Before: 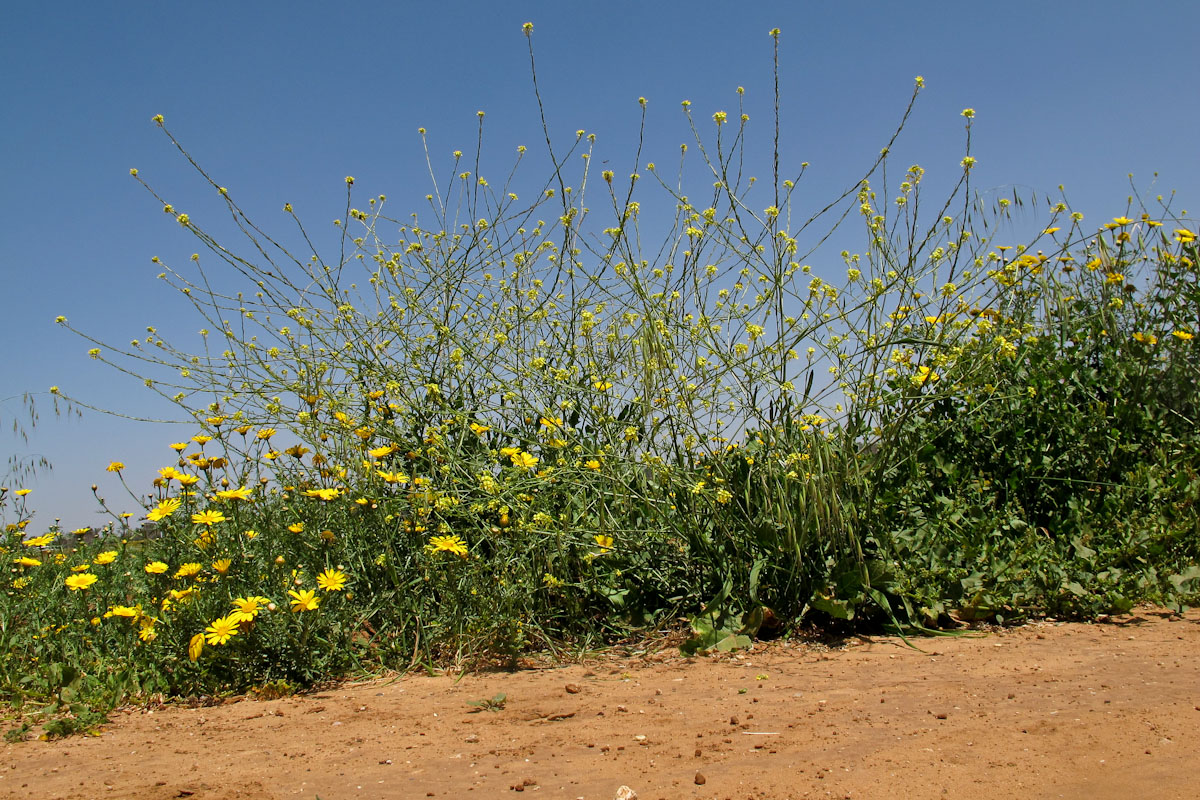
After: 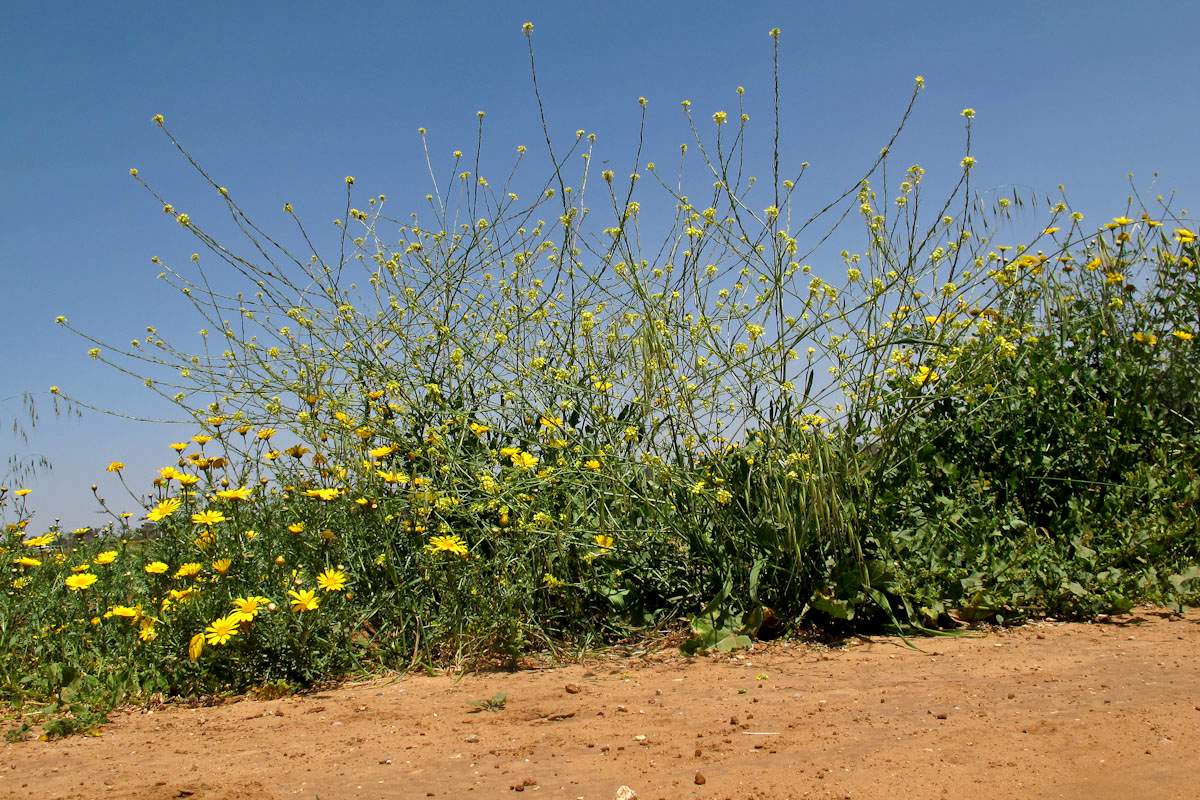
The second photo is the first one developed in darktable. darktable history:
exposure: black level correction 0.001, exposure 0.142 EV, compensate highlight preservation false
